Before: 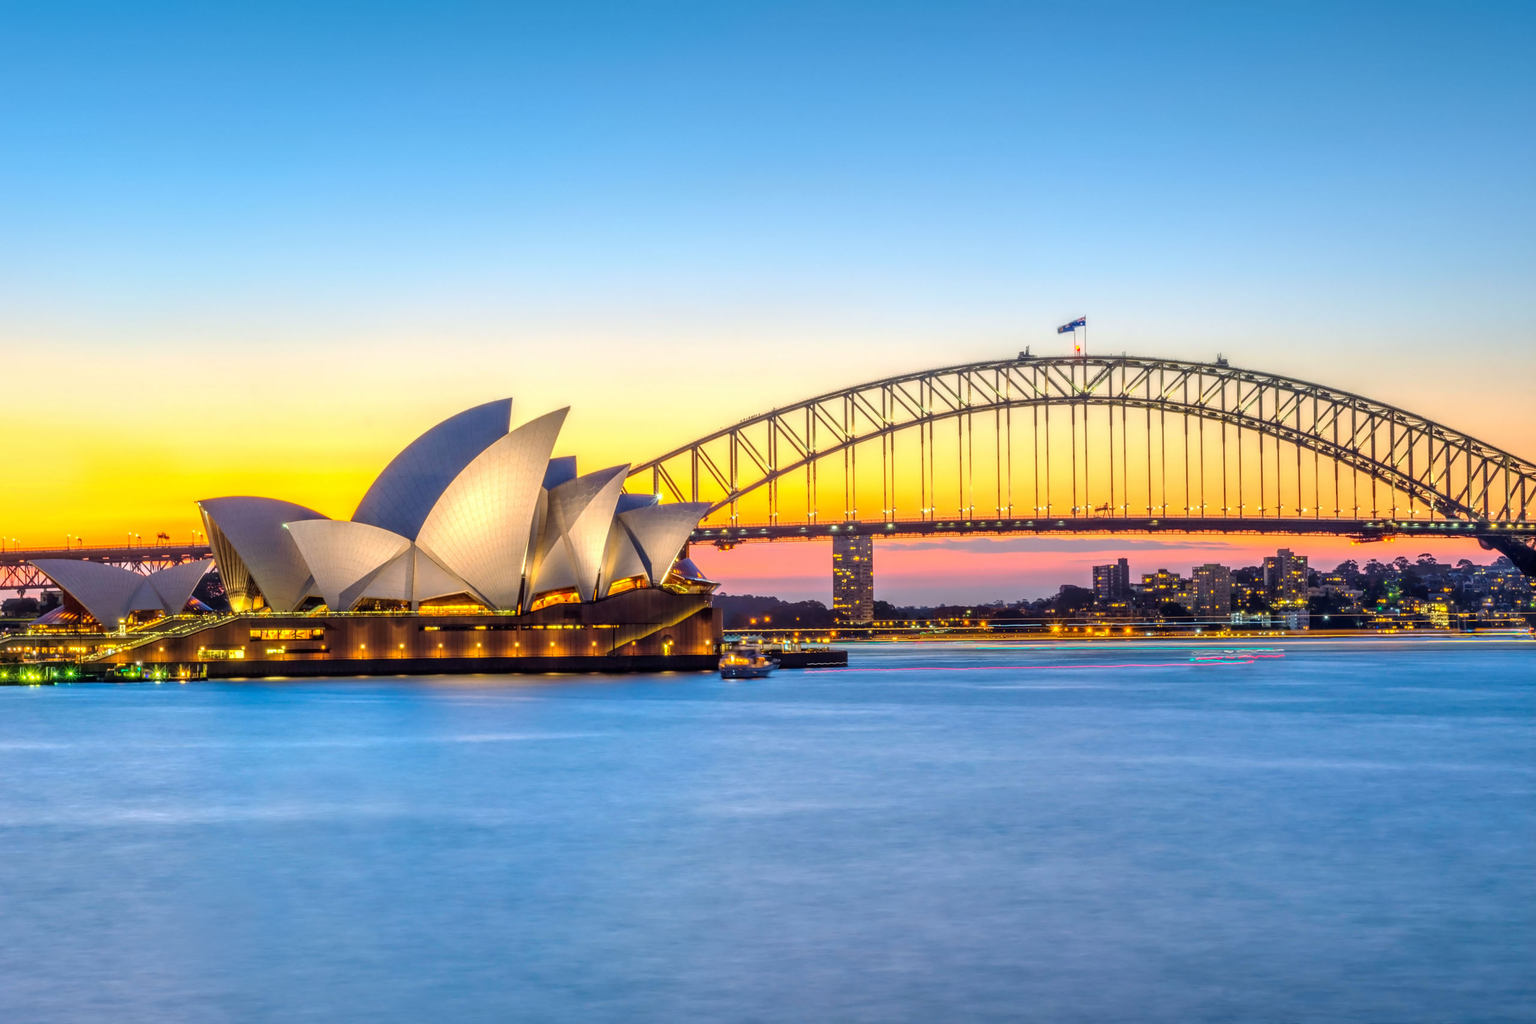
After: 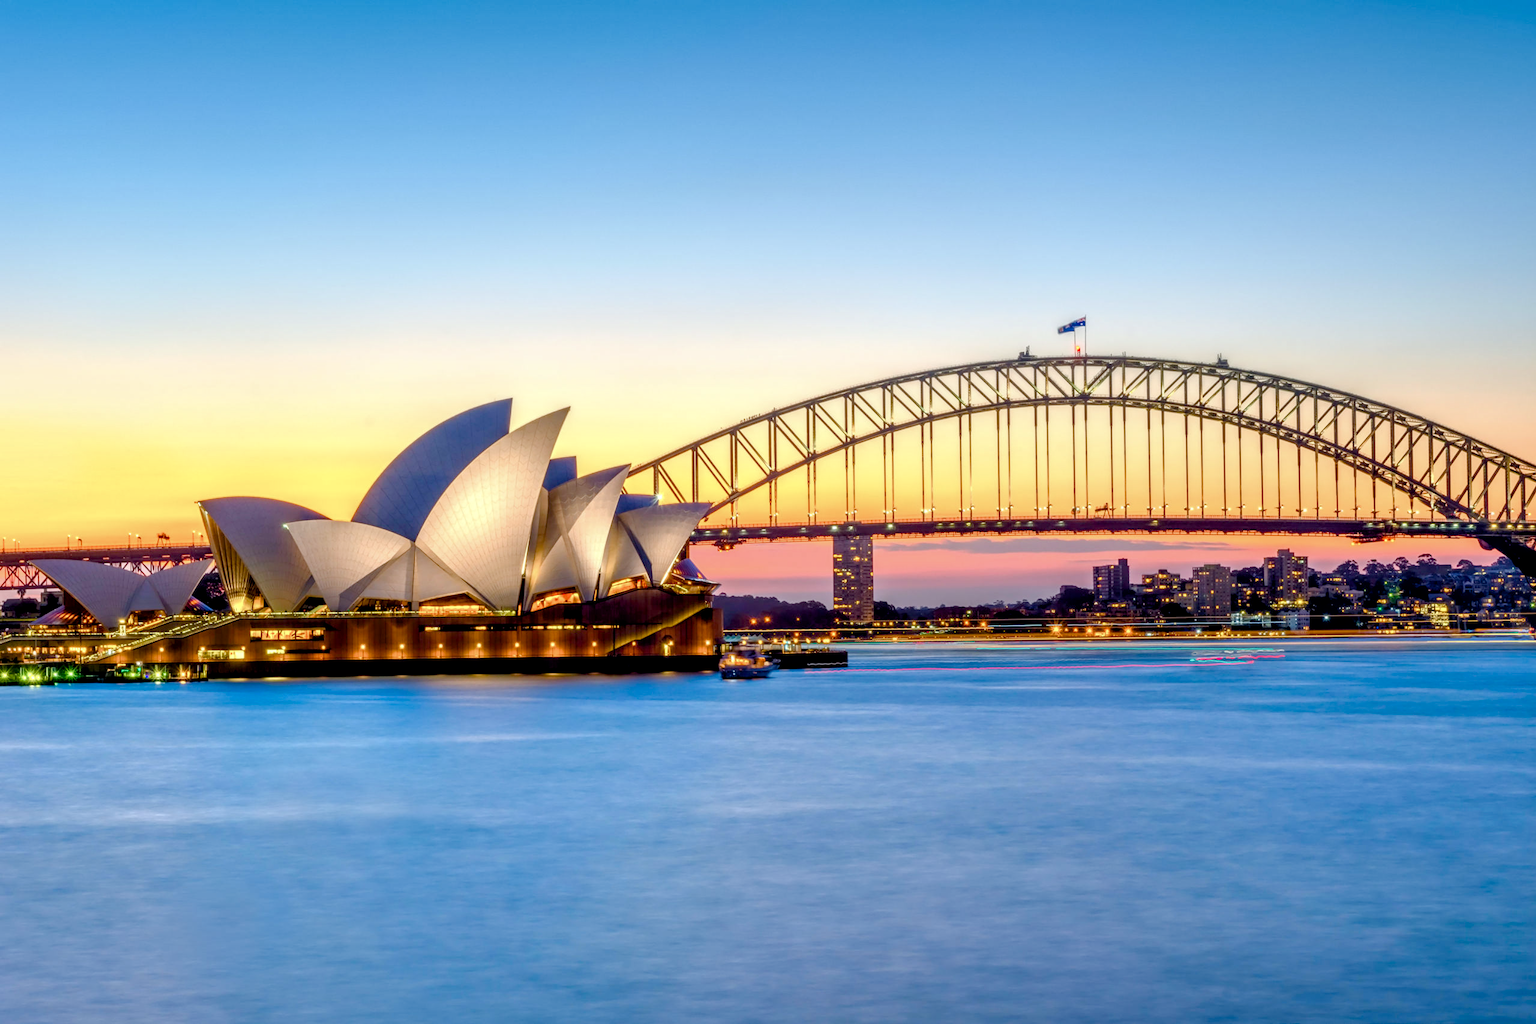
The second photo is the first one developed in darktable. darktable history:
exposure: black level correction 0.01, exposure 0.016 EV, compensate highlight preservation false
color balance rgb: perceptual saturation grading › global saturation 0.404%, perceptual saturation grading › highlights -33.142%, perceptual saturation grading › mid-tones 15.09%, perceptual saturation grading › shadows 47.541%
